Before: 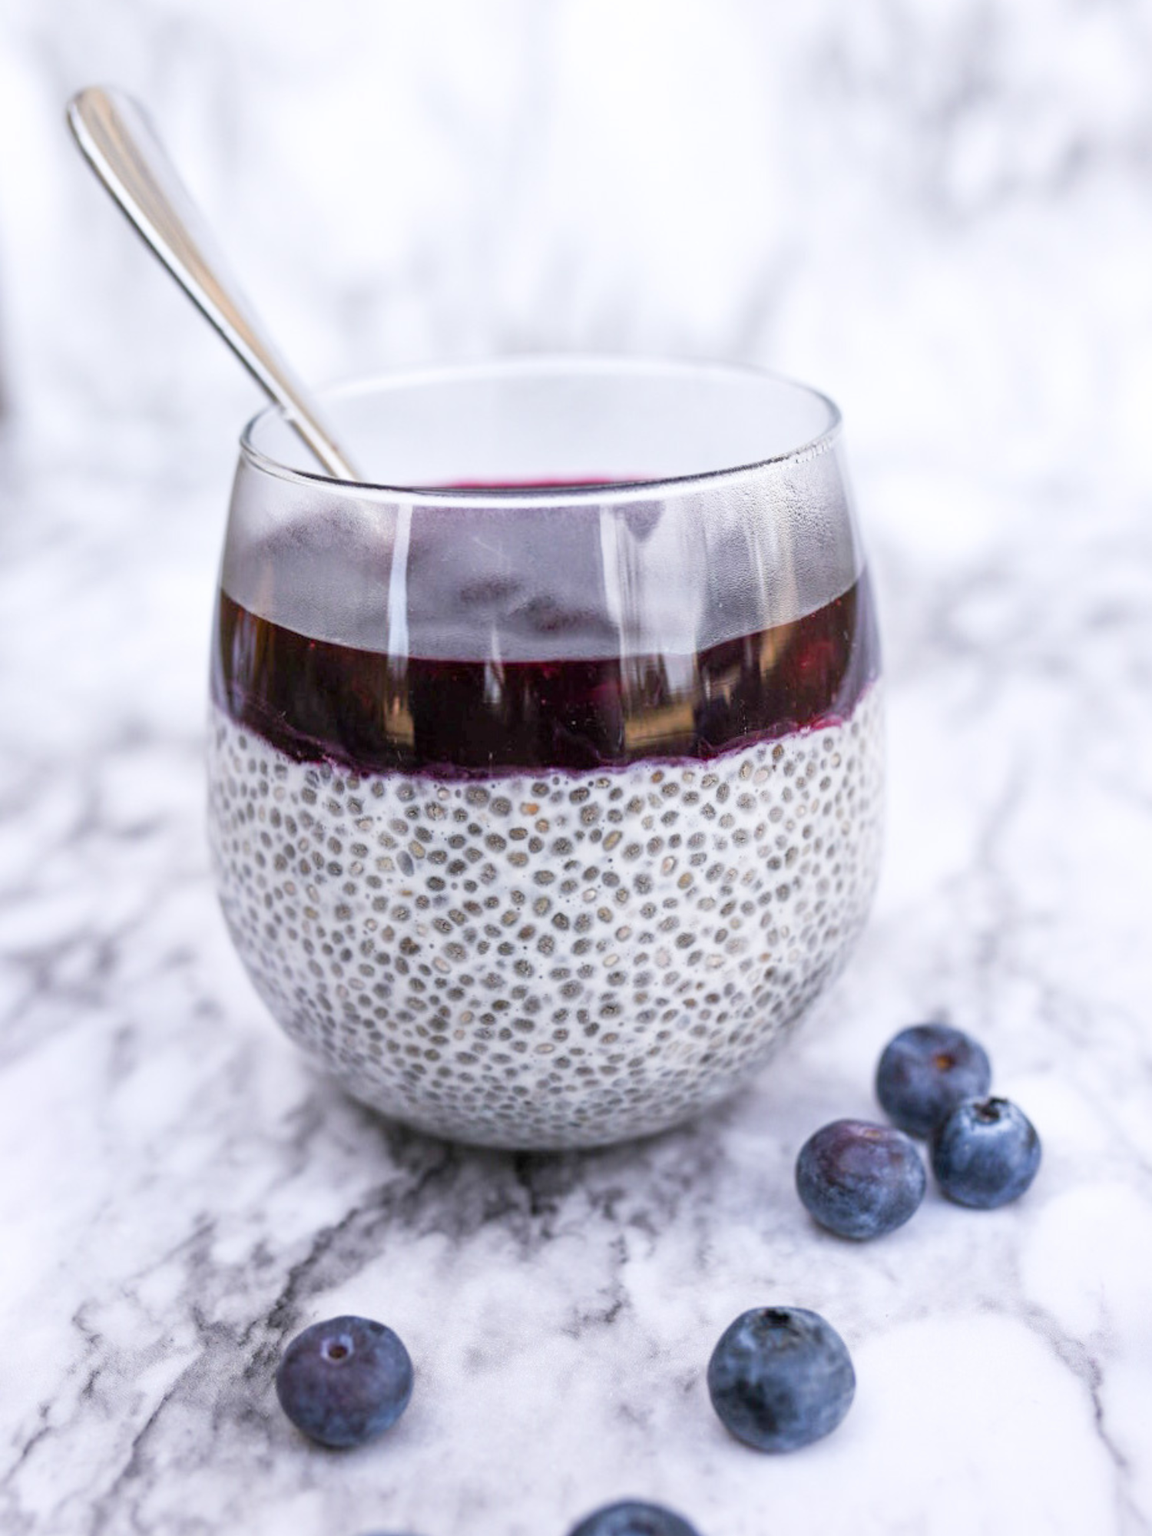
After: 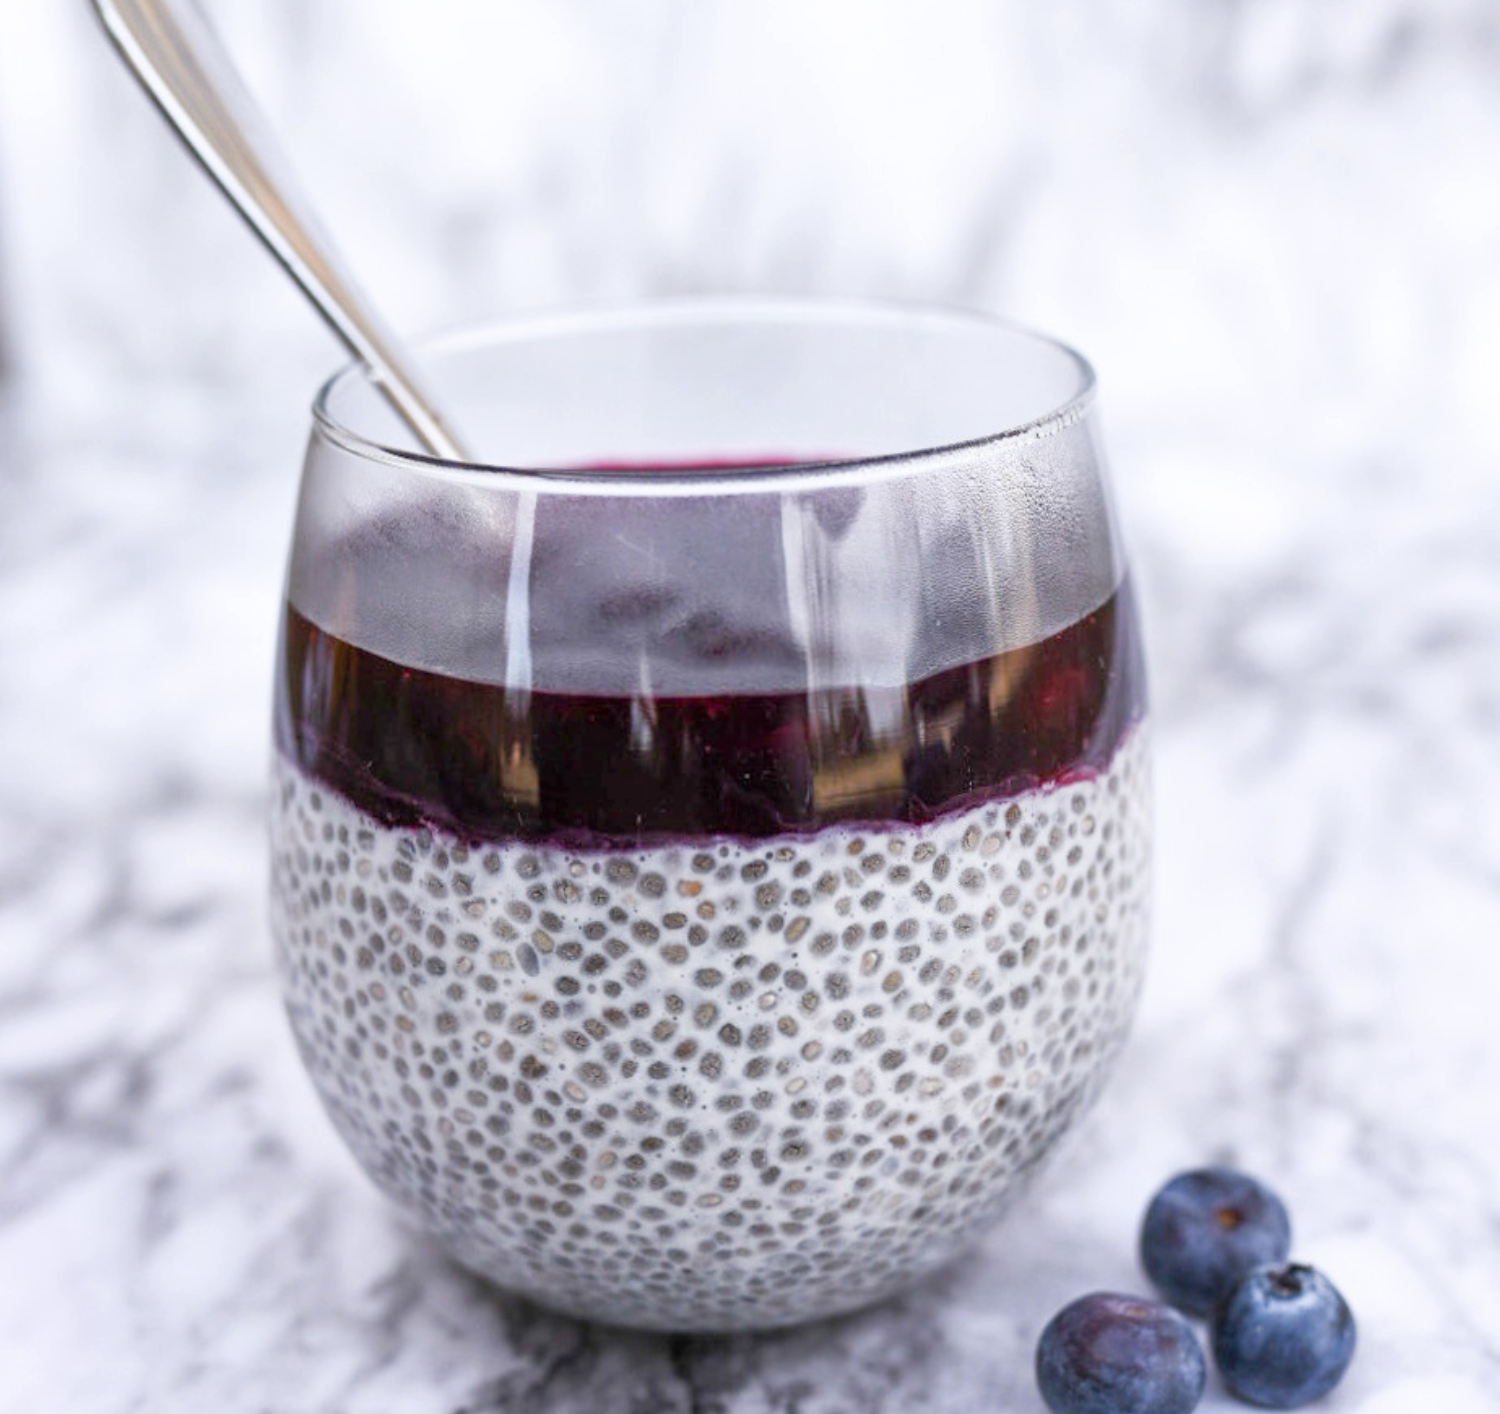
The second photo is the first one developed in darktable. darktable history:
crop and rotate: top 8.293%, bottom 20.996%
tone curve: curves: ch0 [(0, 0) (0.077, 0.082) (0.765, 0.73) (1, 1)]
